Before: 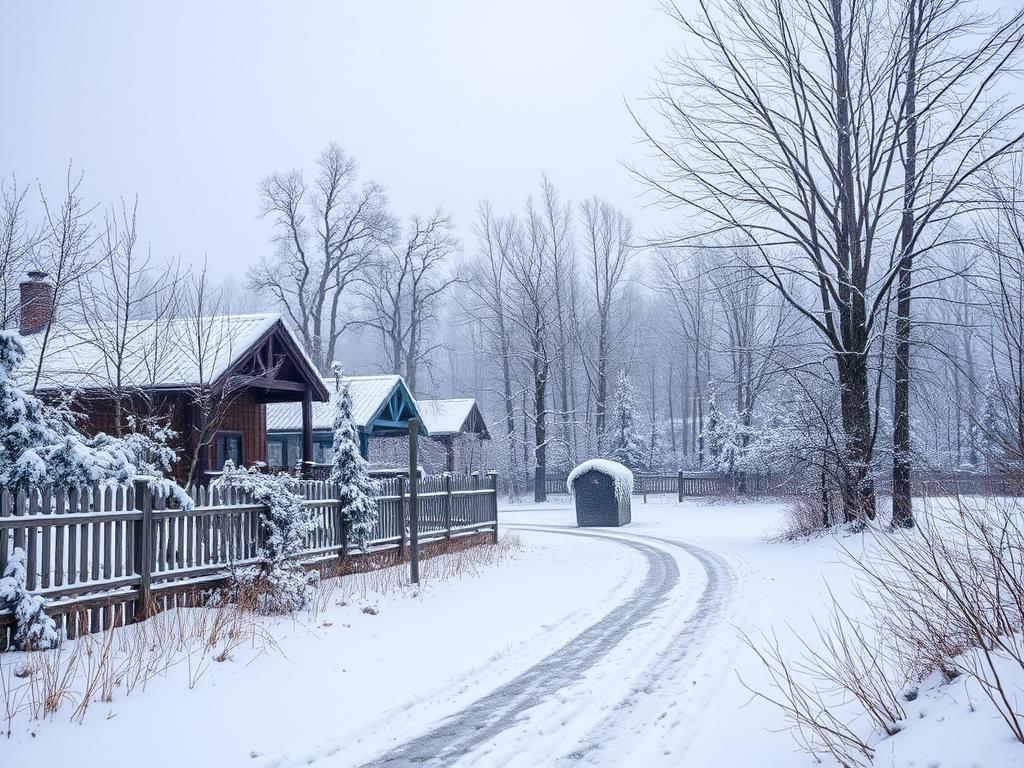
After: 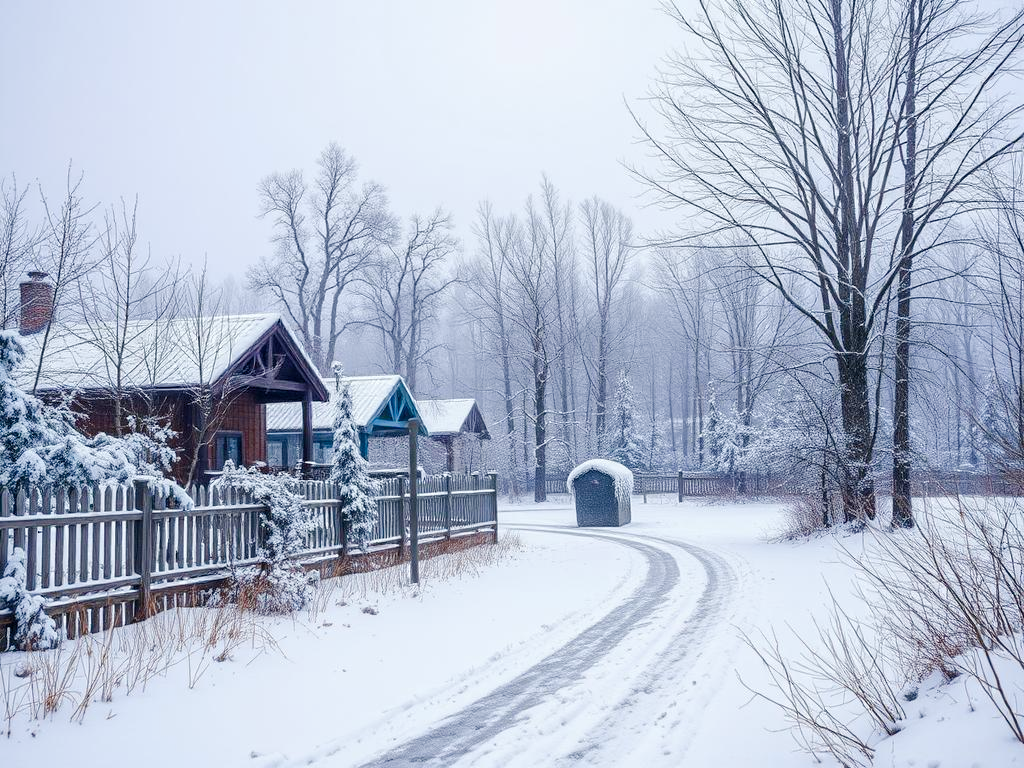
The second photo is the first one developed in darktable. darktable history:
color balance rgb: perceptual saturation grading › global saturation 20%, perceptual saturation grading › highlights -50.265%, perceptual saturation grading › shadows 30.792%, perceptual brilliance grading › mid-tones 9.534%, perceptual brilliance grading › shadows 14.967%
